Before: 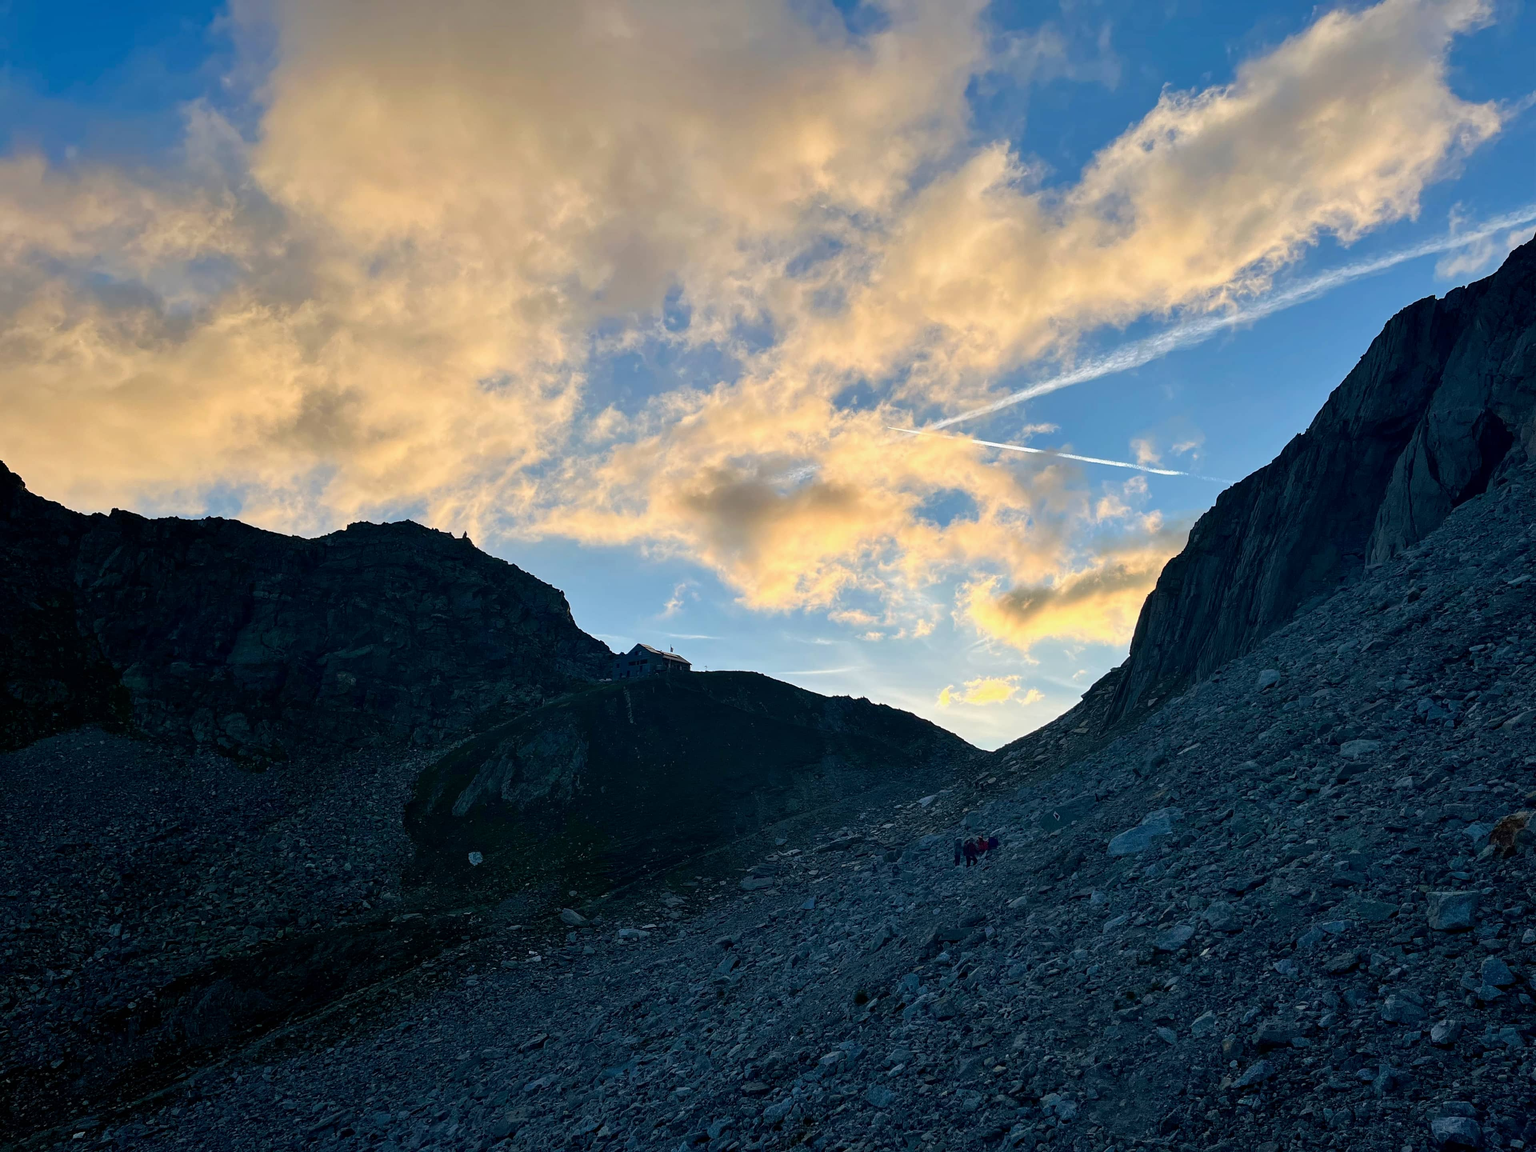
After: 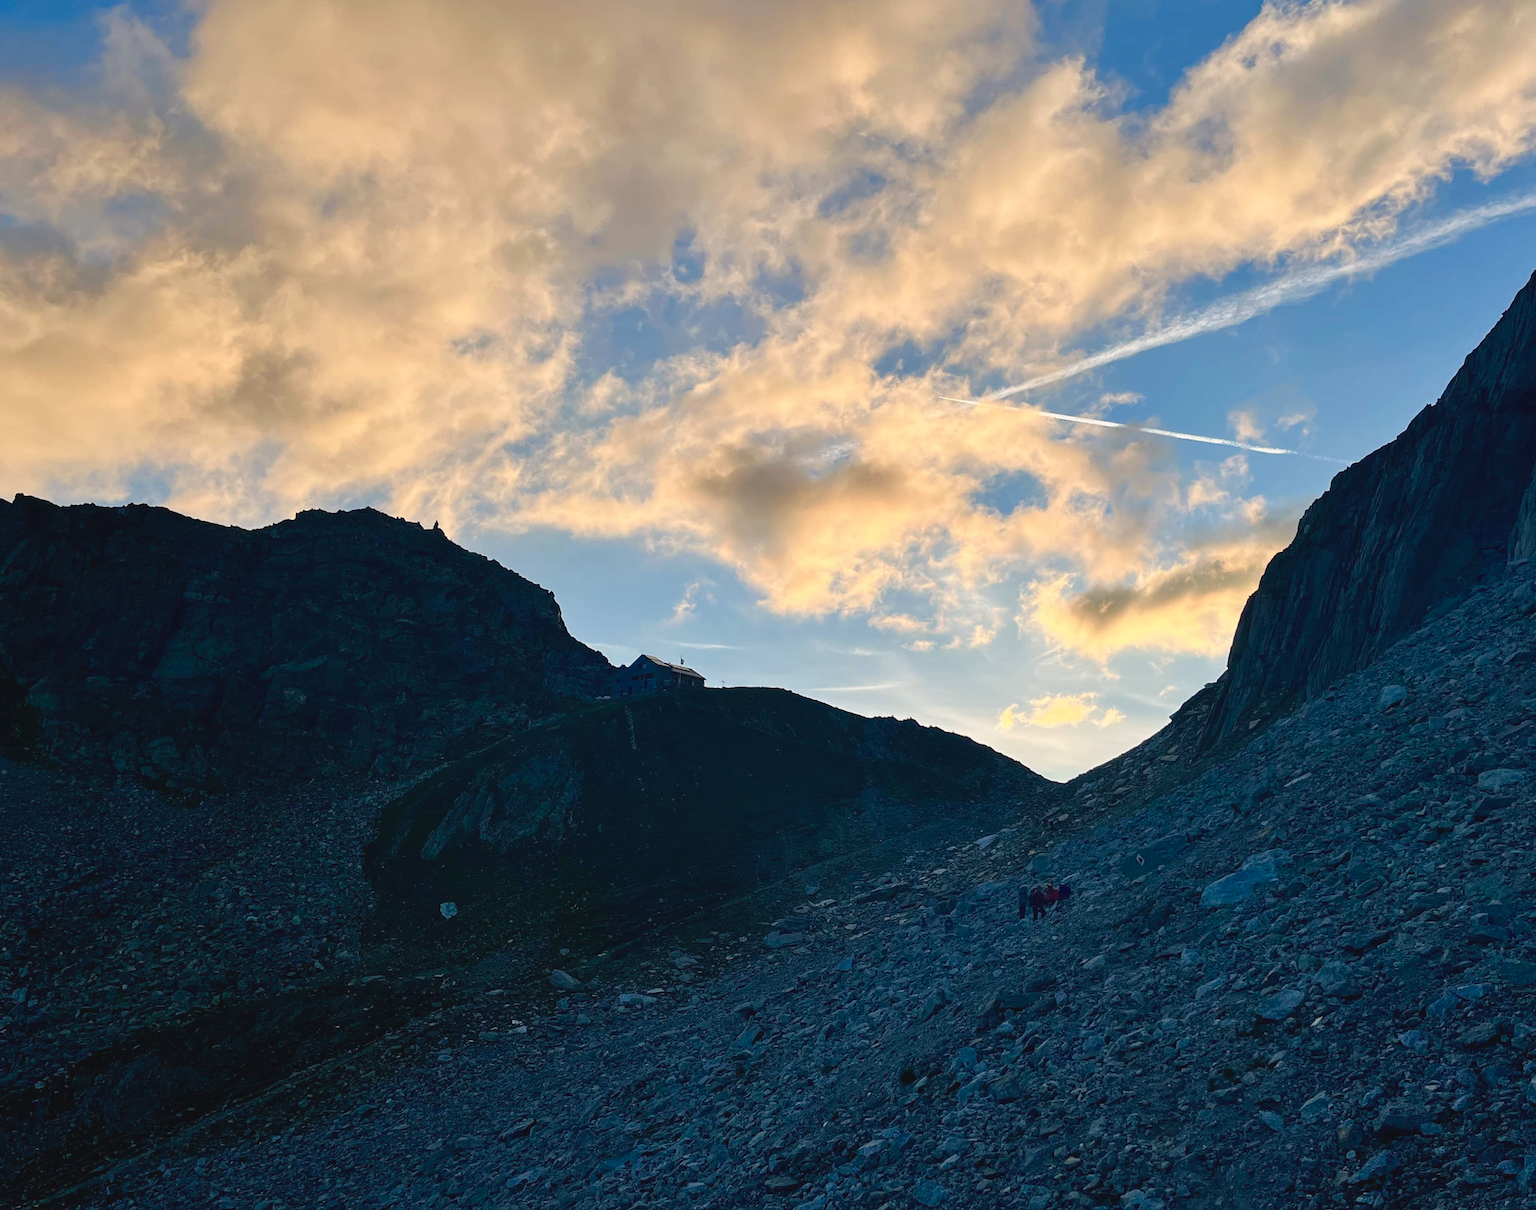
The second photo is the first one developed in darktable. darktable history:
crop: left 6.446%, top 8.188%, right 9.538%, bottom 3.548%
color balance rgb: shadows lift › chroma 2%, shadows lift › hue 250°, power › hue 326.4°, highlights gain › chroma 2%, highlights gain › hue 64.8°, global offset › luminance 0.5%, global offset › hue 58.8°, perceptual saturation grading › highlights -25%, perceptual saturation grading › shadows 30%, global vibrance 15%
rotate and perspective: automatic cropping off
